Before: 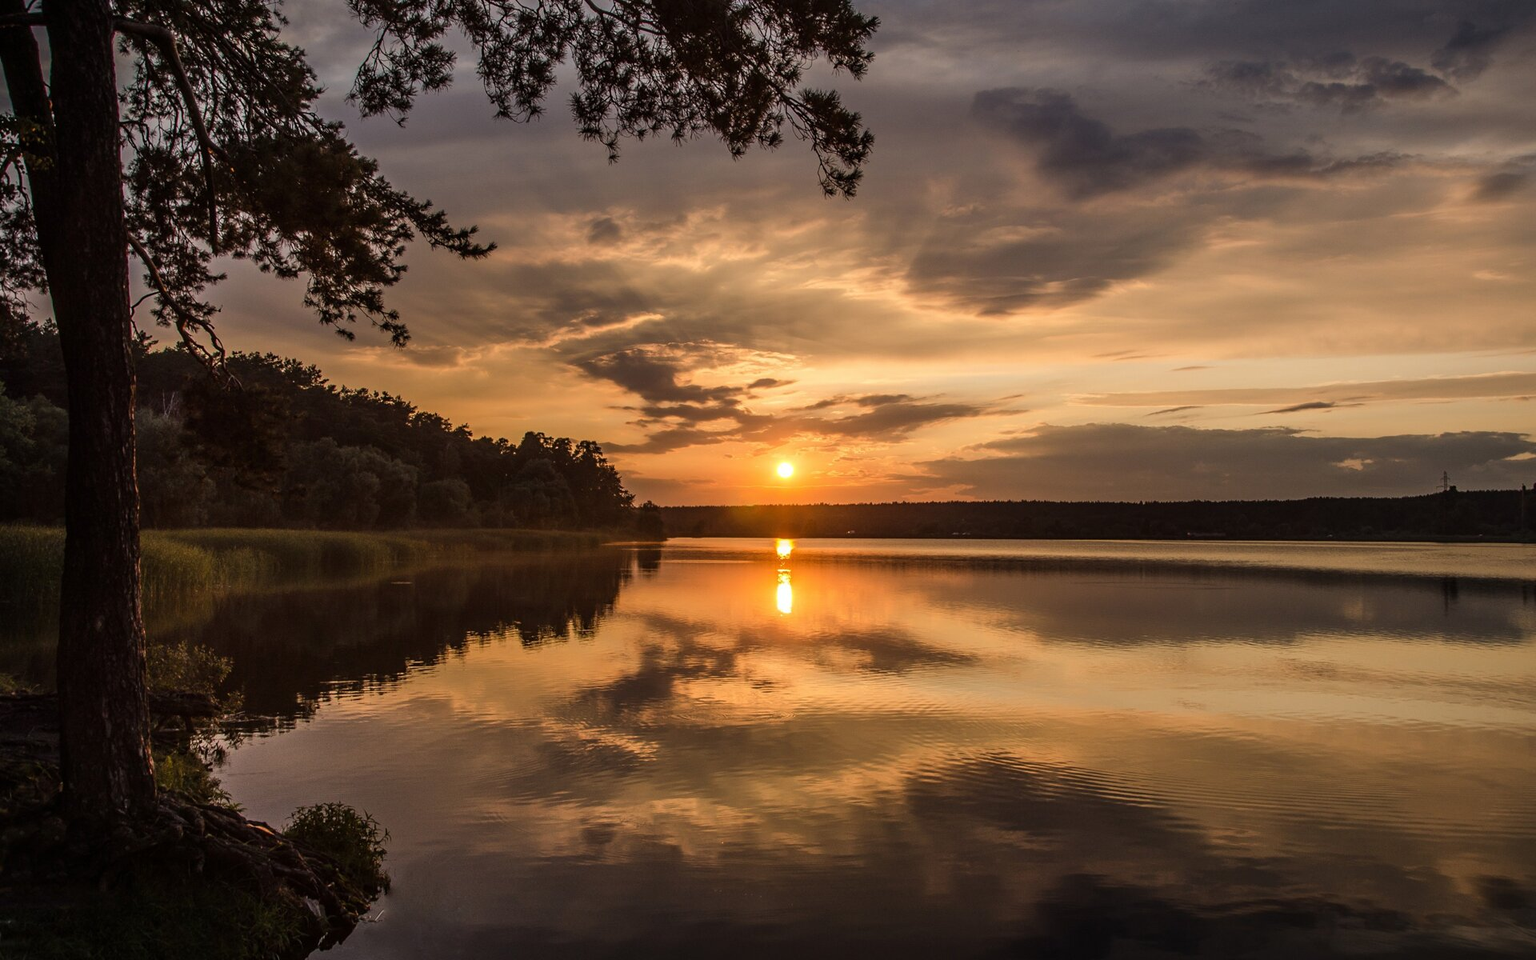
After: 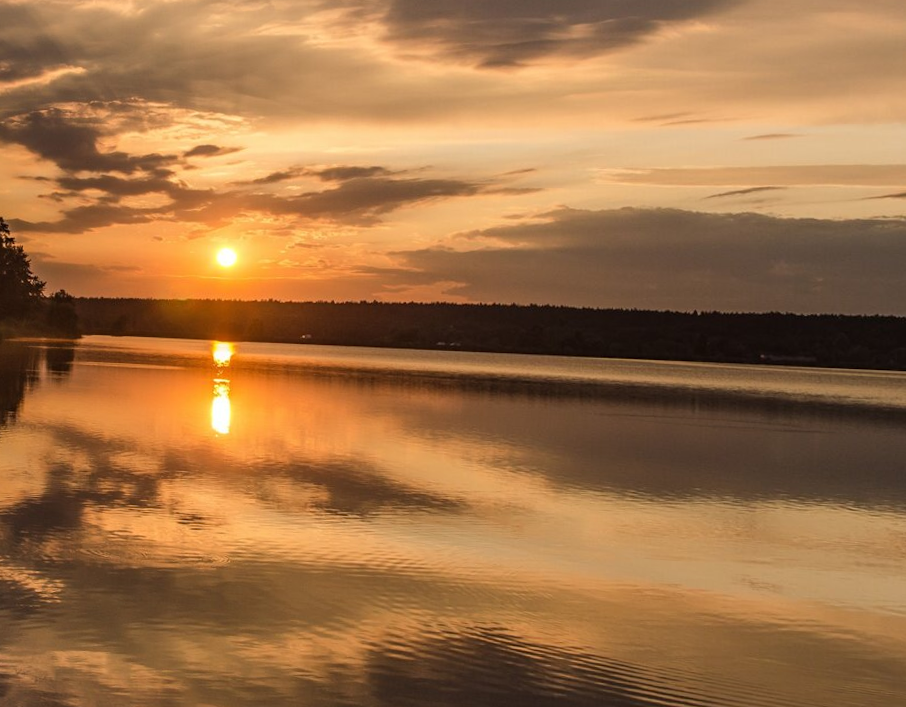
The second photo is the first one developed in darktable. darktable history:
crop: left 31.379%, top 24.658%, right 20.326%, bottom 6.628%
rotate and perspective: rotation 1.69°, lens shift (vertical) -0.023, lens shift (horizontal) -0.291, crop left 0.025, crop right 0.988, crop top 0.092, crop bottom 0.842
